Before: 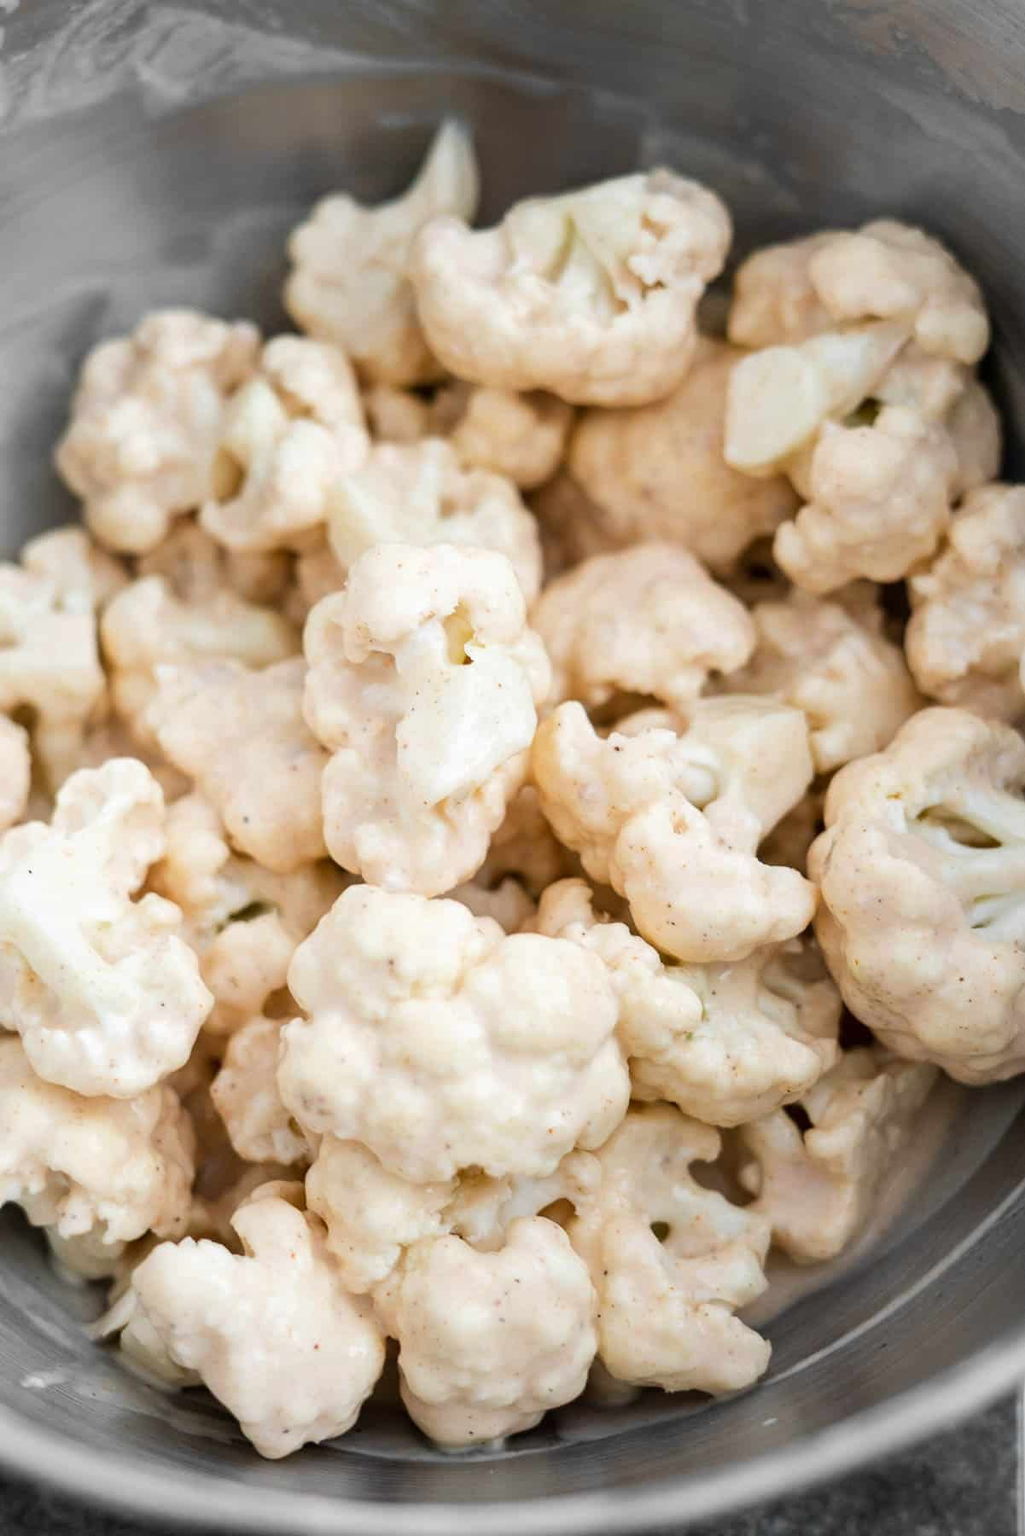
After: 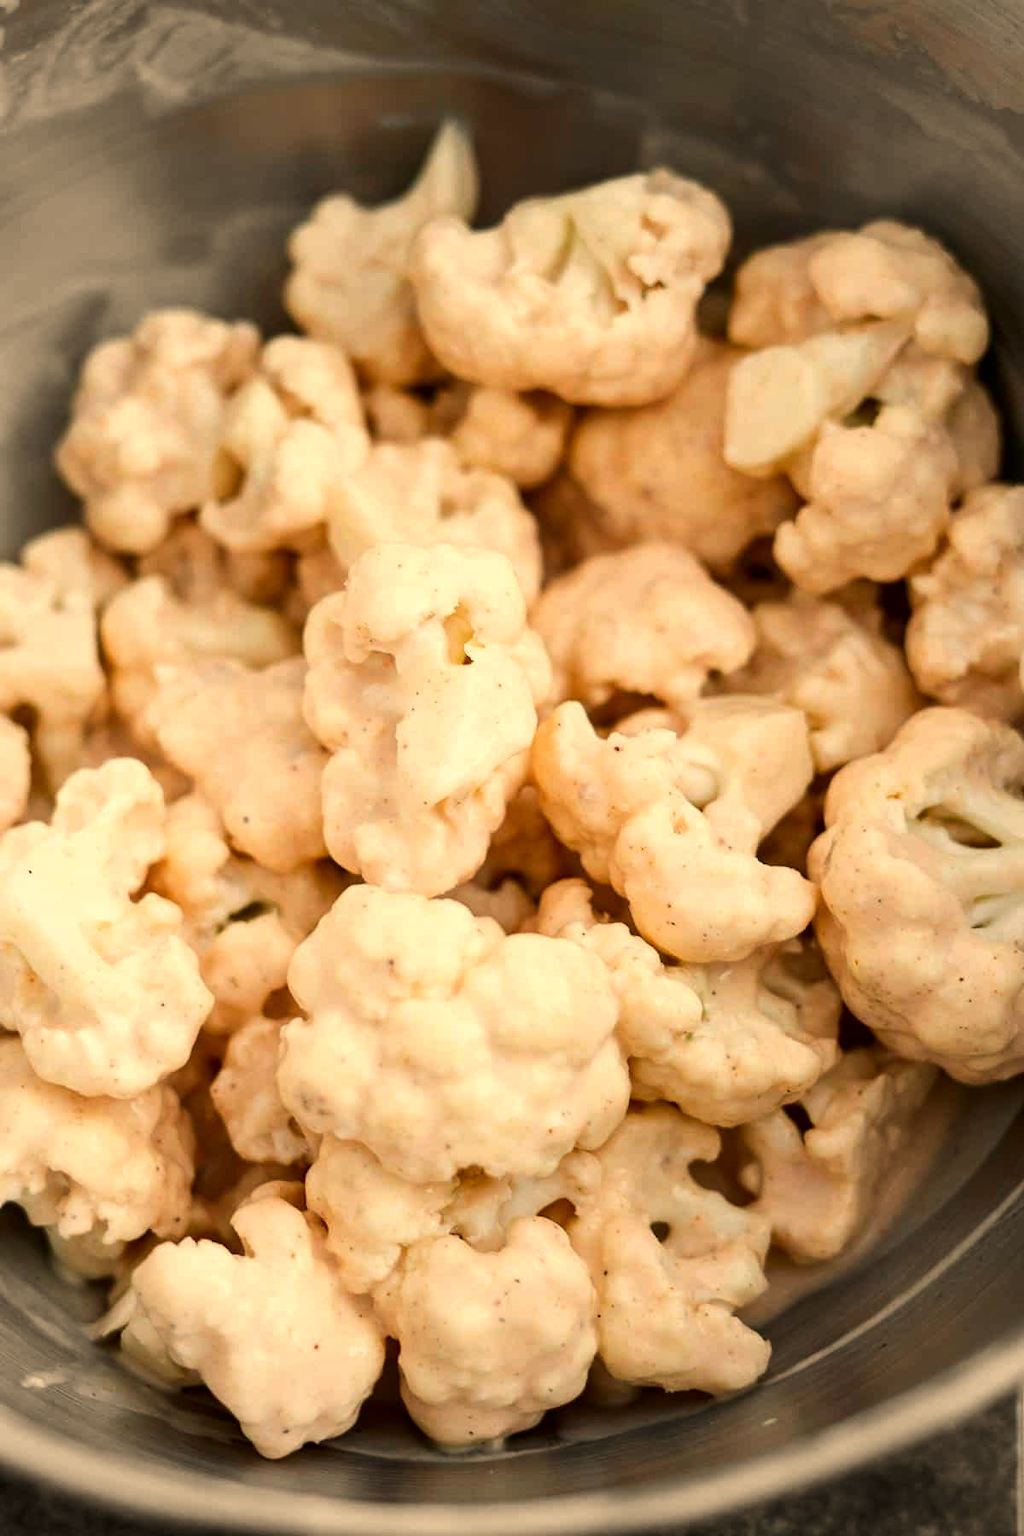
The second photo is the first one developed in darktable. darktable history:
contrast brightness saturation: contrast 0.07, brightness -0.14, saturation 0.11
white balance: red 1.138, green 0.996, blue 0.812
